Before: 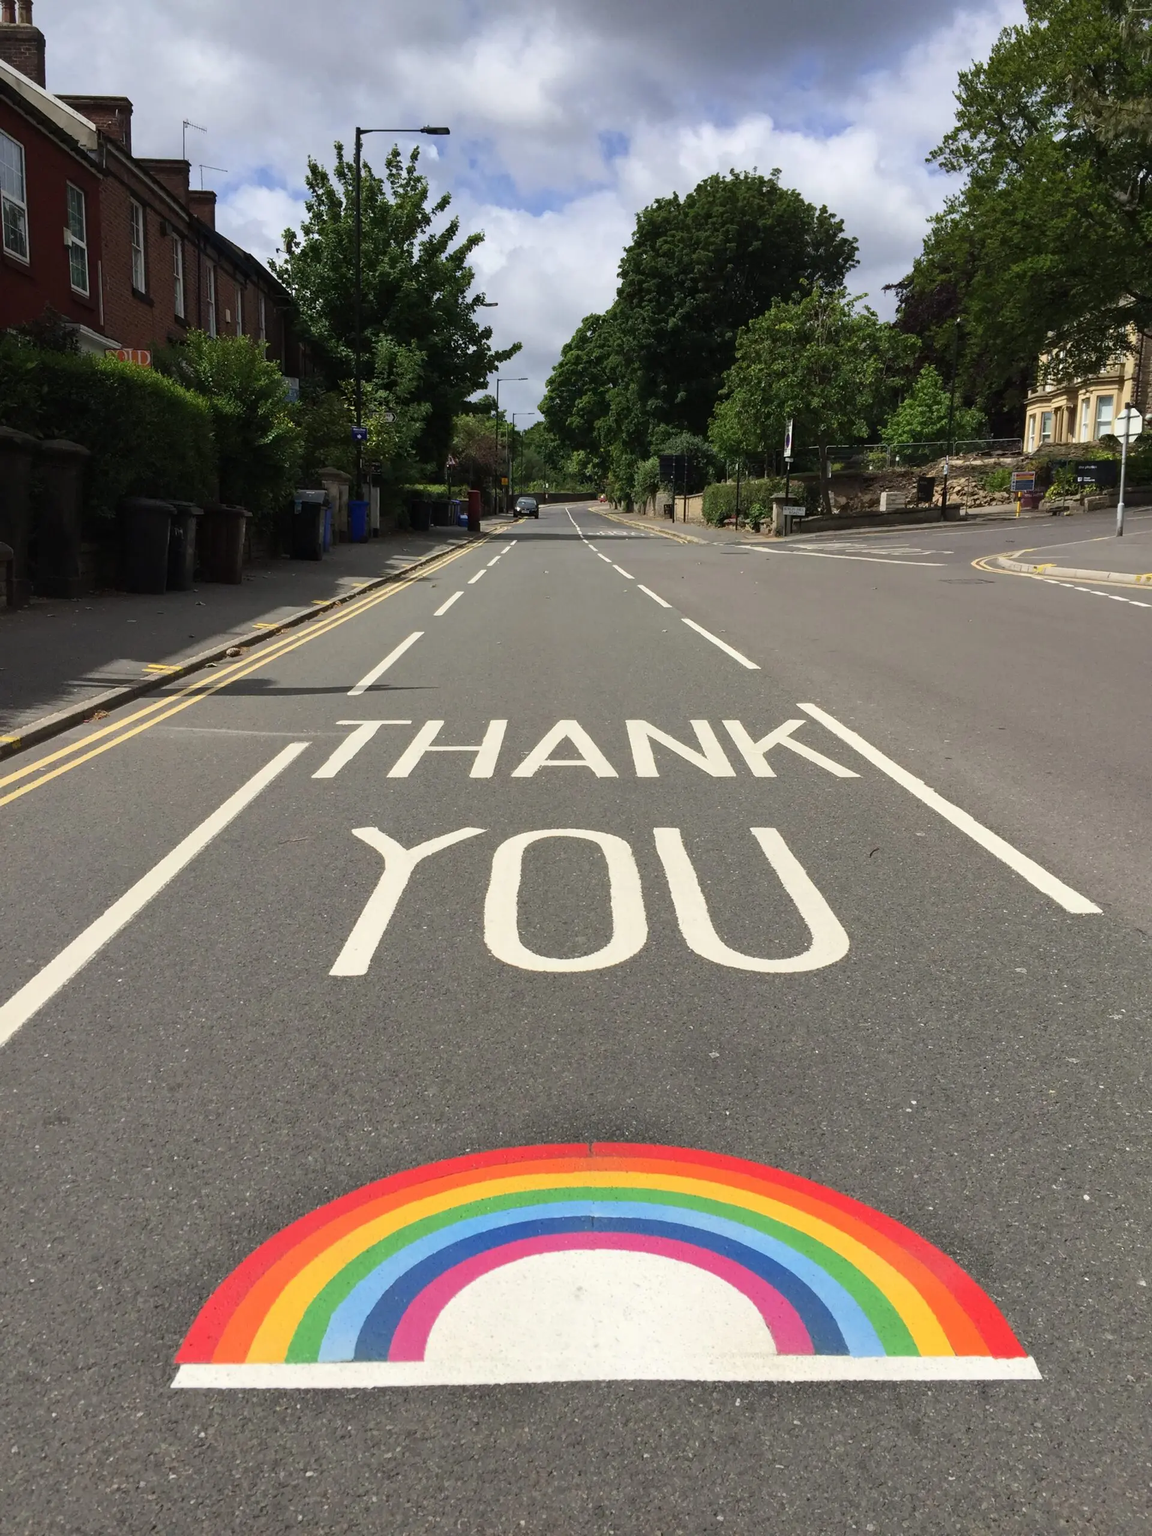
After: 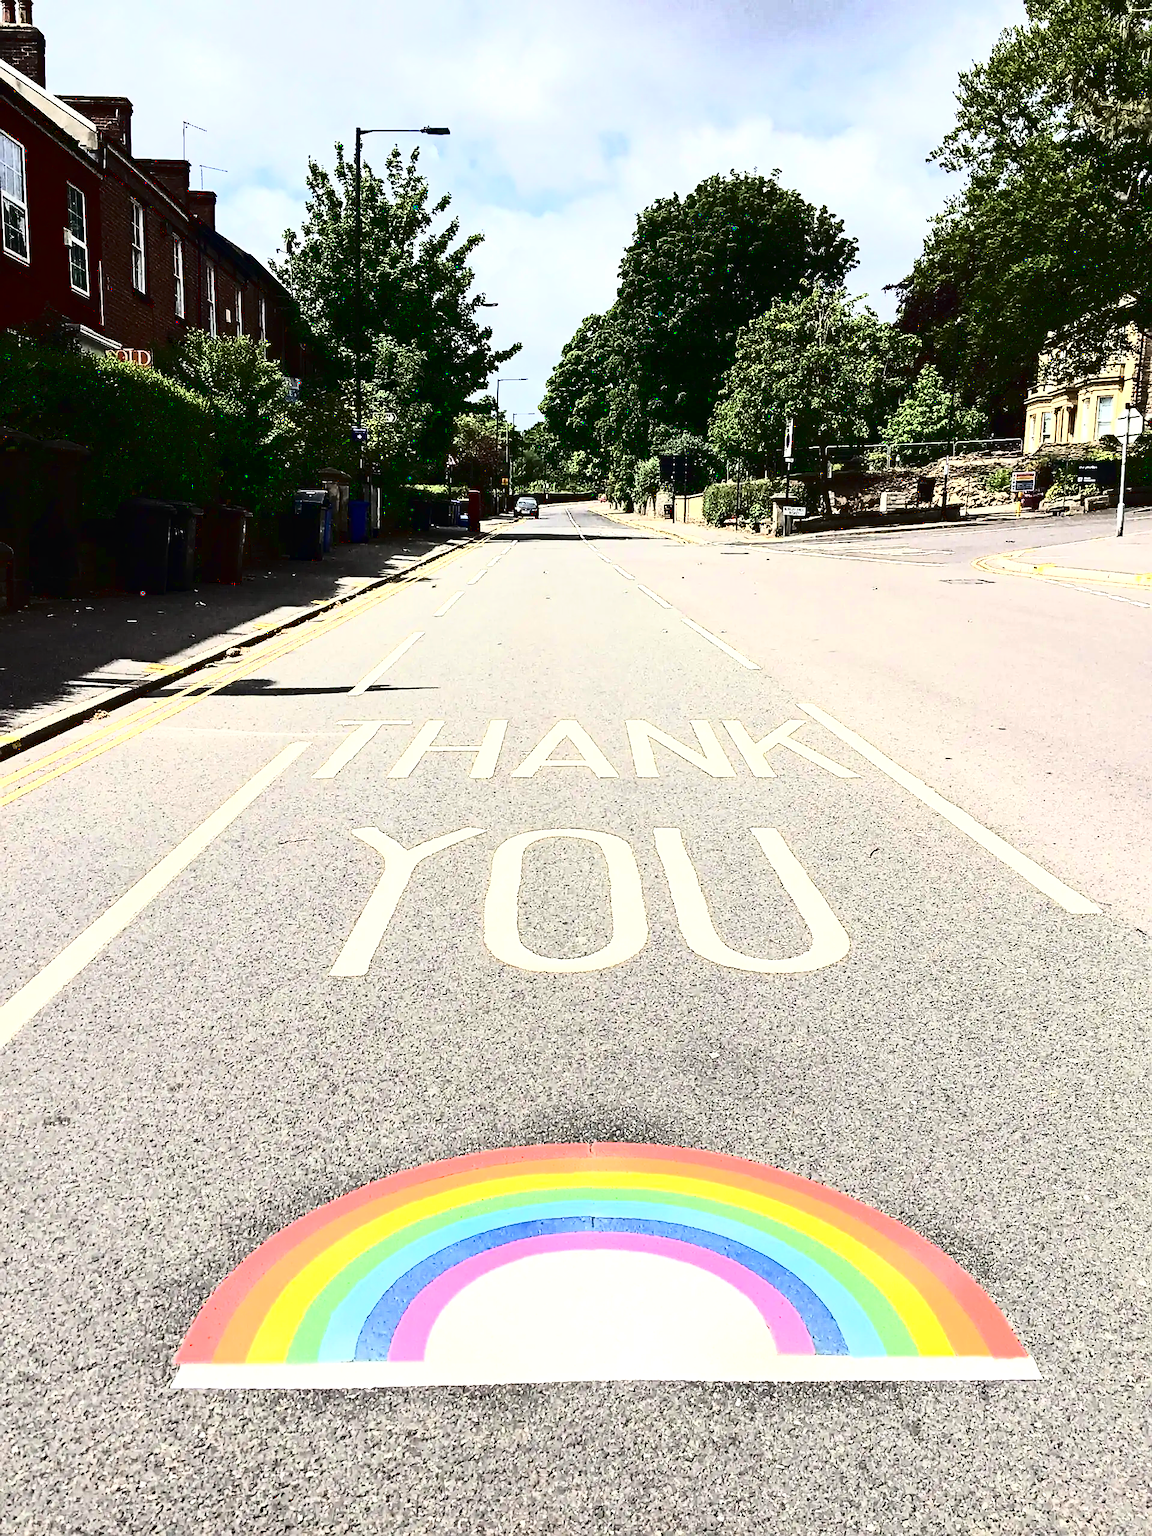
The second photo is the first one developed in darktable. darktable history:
haze removal: strength 0.294, distance 0.251, compatibility mode true, adaptive false
exposure: exposure 1.228 EV, compensate highlight preservation false
sharpen: radius 1.363, amount 1.264, threshold 0.732
contrast brightness saturation: contrast 0.498, saturation -0.102
tone curve: curves: ch0 [(0, 0.01) (0.037, 0.032) (0.131, 0.108) (0.275, 0.286) (0.483, 0.517) (0.61, 0.661) (0.697, 0.768) (0.797, 0.876) (0.888, 0.952) (0.997, 0.995)]; ch1 [(0, 0) (0.312, 0.262) (0.425, 0.402) (0.5, 0.5) (0.527, 0.532) (0.556, 0.585) (0.683, 0.706) (0.746, 0.77) (1, 1)]; ch2 [(0, 0) (0.223, 0.185) (0.333, 0.284) (0.432, 0.4) (0.502, 0.502) (0.525, 0.527) (0.545, 0.564) (0.587, 0.613) (0.636, 0.654) (0.711, 0.729) (0.845, 0.855) (0.998, 0.977)]
